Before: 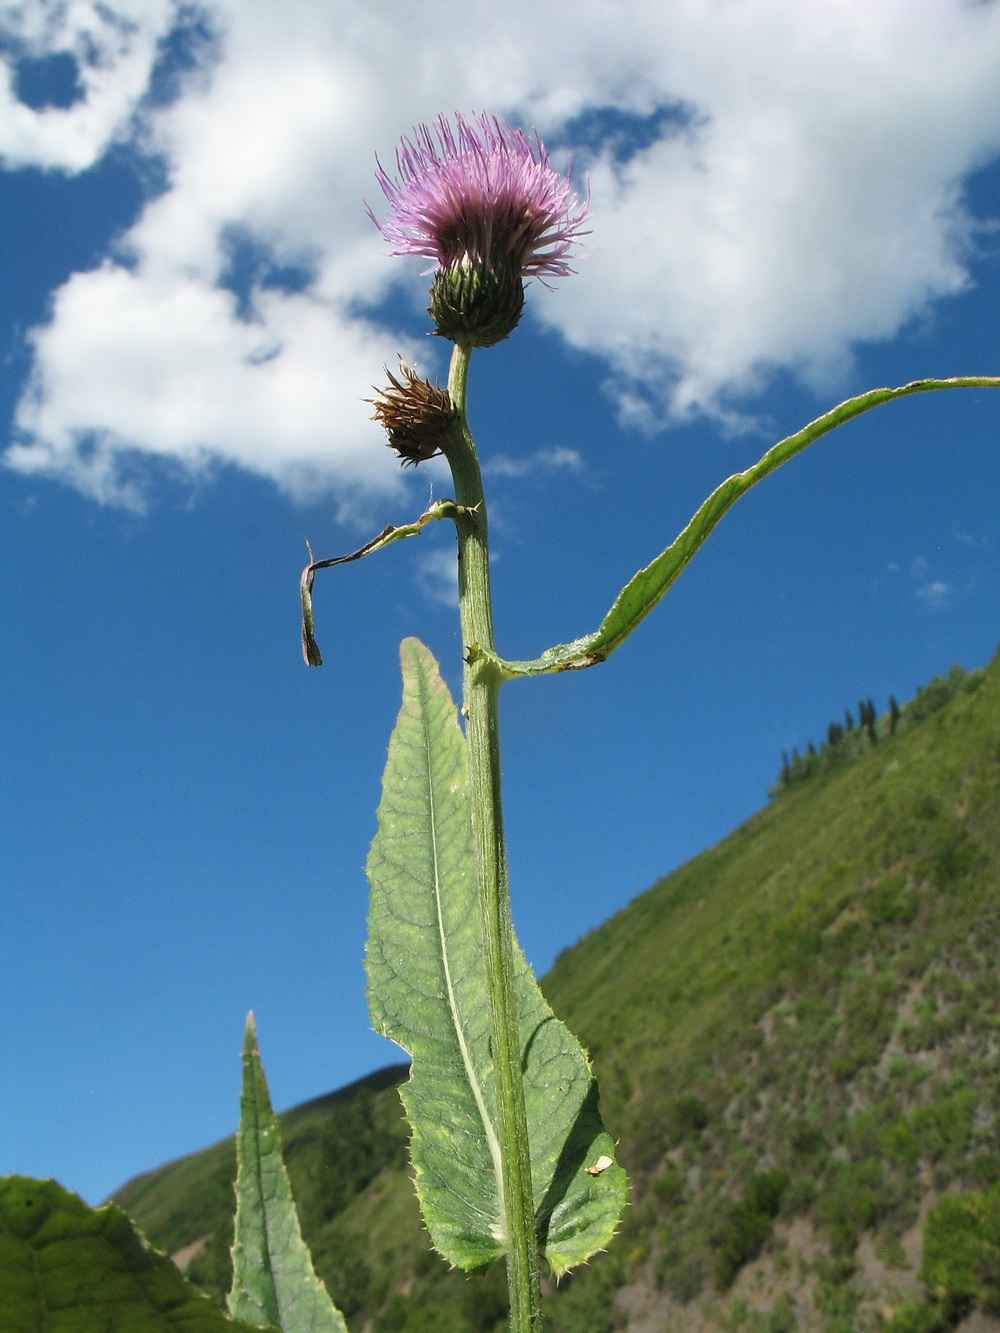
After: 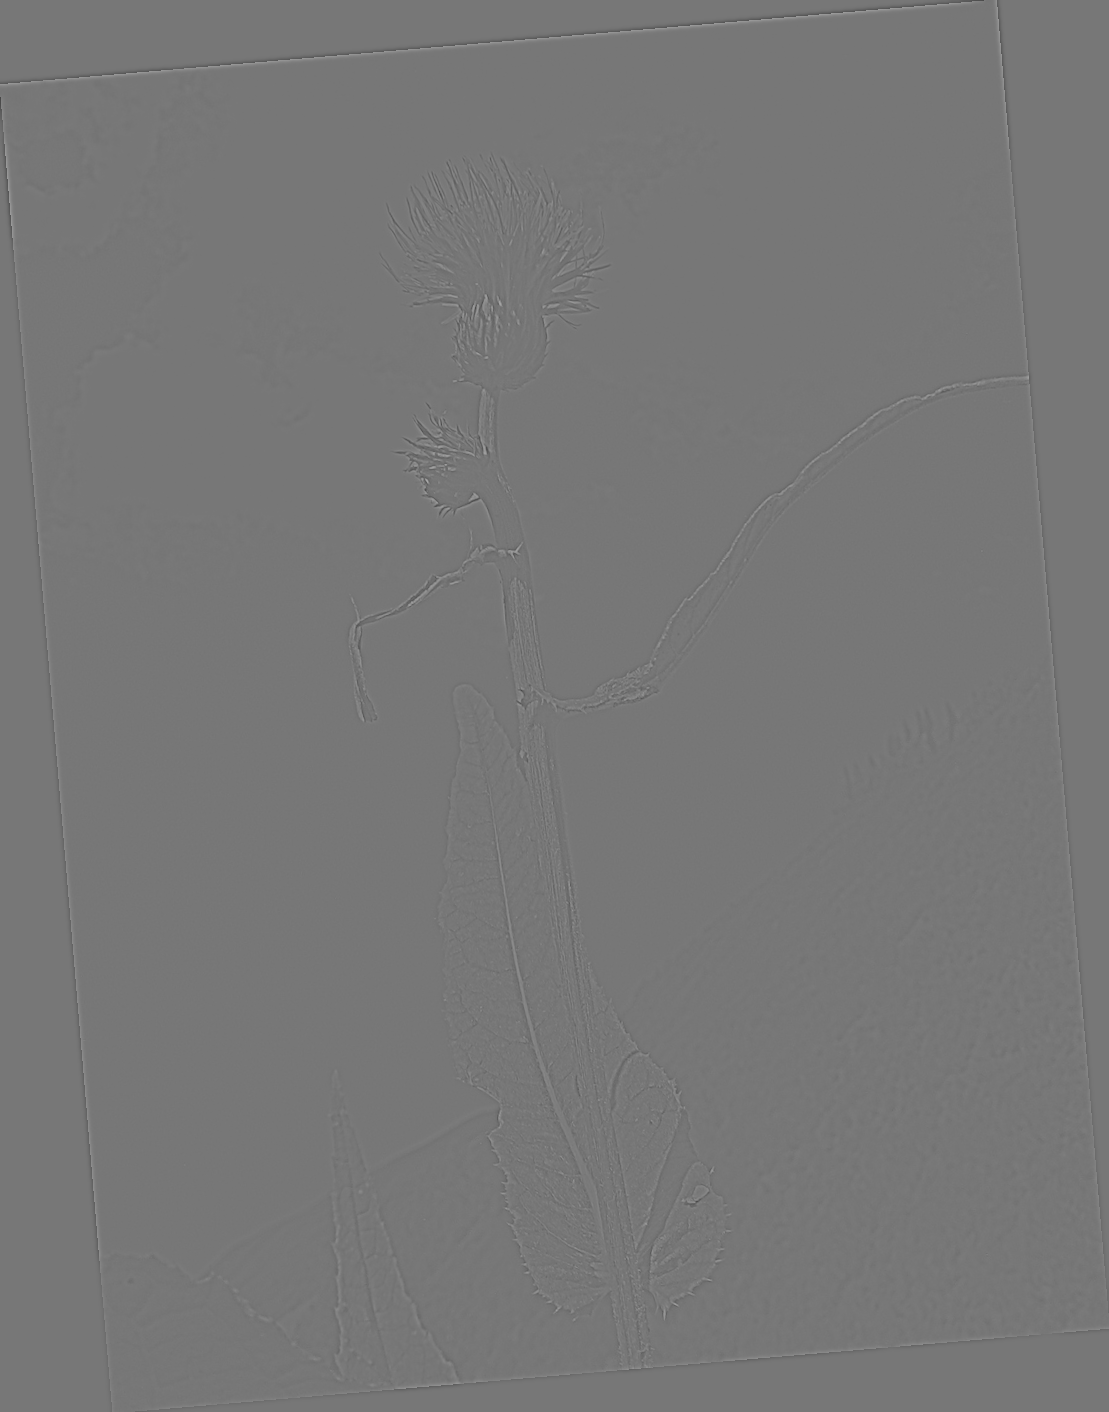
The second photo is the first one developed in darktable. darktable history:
highpass: sharpness 5.84%, contrast boost 8.44%
white balance: emerald 1
rotate and perspective: rotation -4.86°, automatic cropping off
monochrome: on, module defaults
